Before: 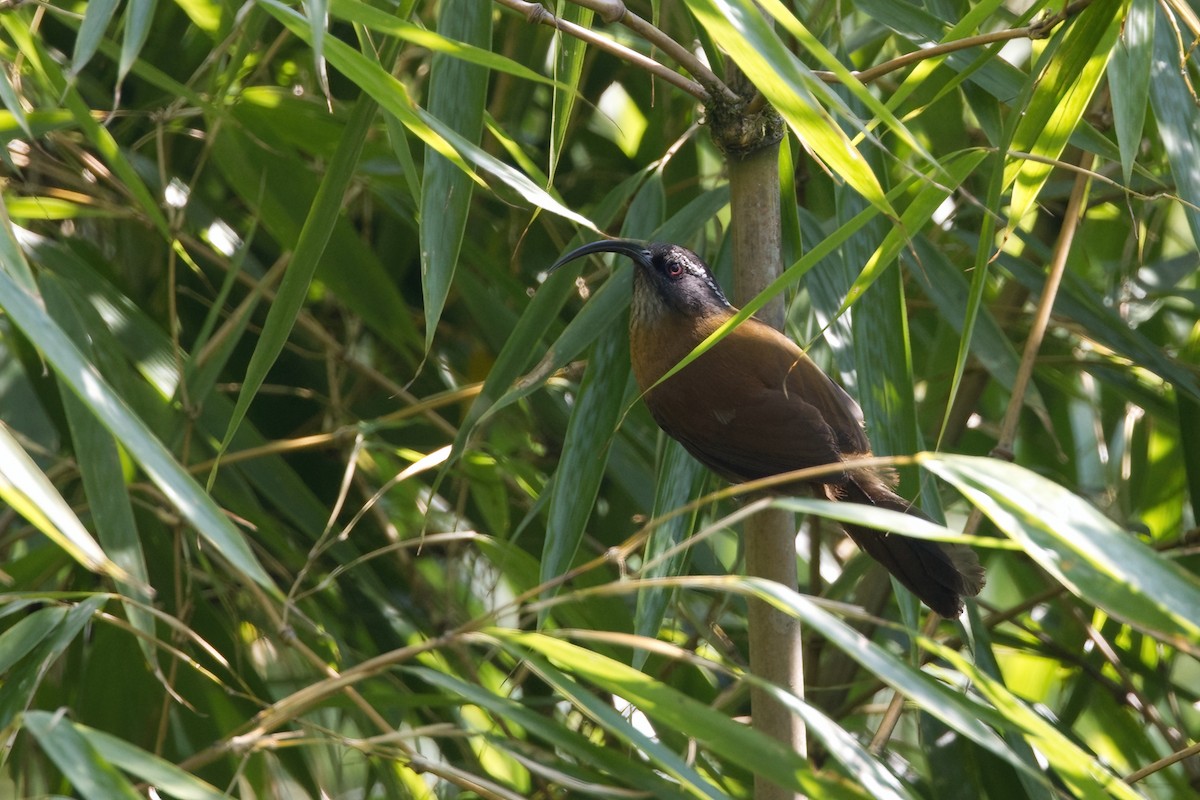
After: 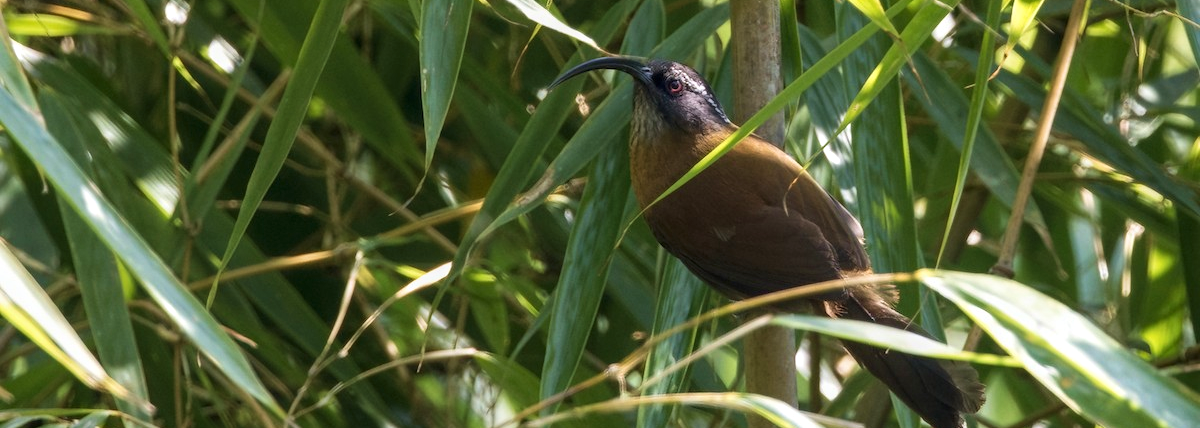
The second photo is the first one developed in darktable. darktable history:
local contrast: on, module defaults
velvia: on, module defaults
contrast brightness saturation: contrast 0.07
crop and rotate: top 23.043%, bottom 23.437%
